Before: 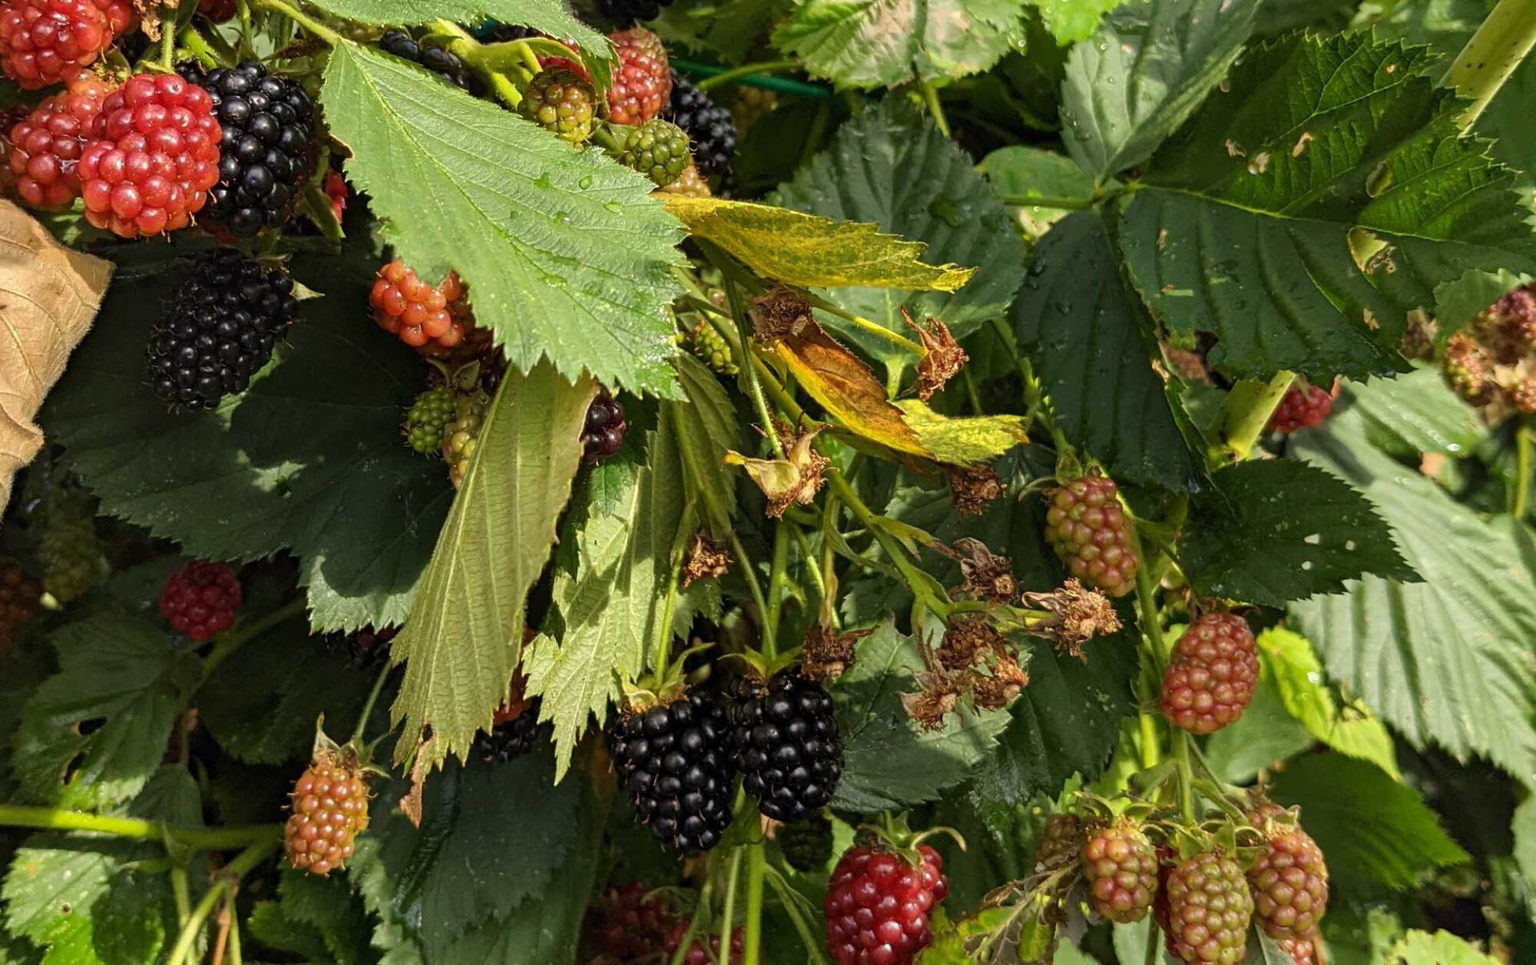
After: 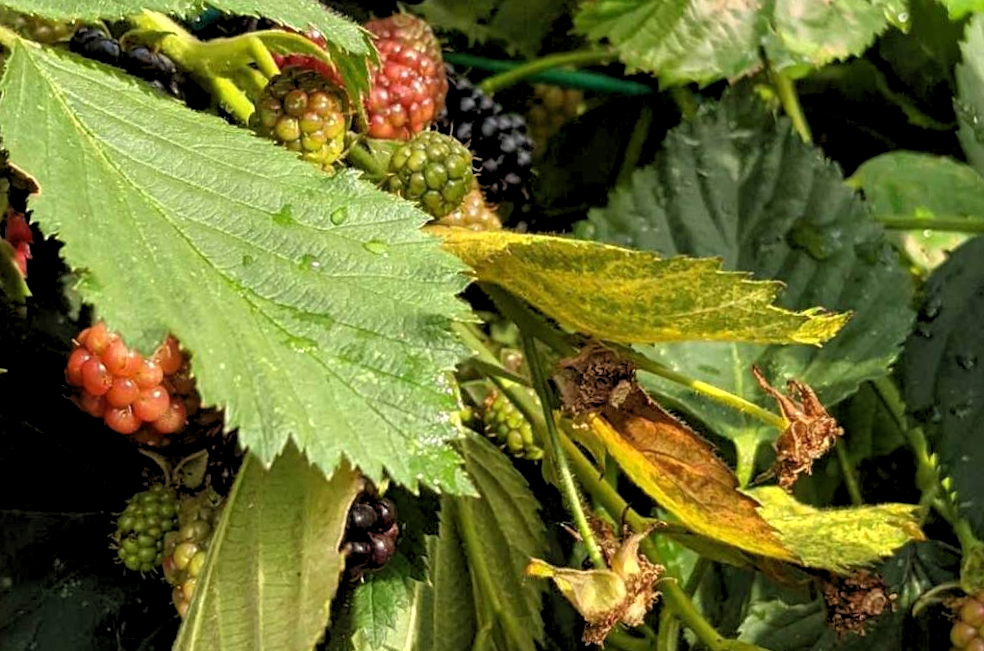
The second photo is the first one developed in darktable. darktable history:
crop: left 19.556%, right 30.401%, bottom 46.458%
rotate and perspective: rotation -1.32°, lens shift (horizontal) -0.031, crop left 0.015, crop right 0.985, crop top 0.047, crop bottom 0.982
rgb levels: levels [[0.01, 0.419, 0.839], [0, 0.5, 1], [0, 0.5, 1]]
